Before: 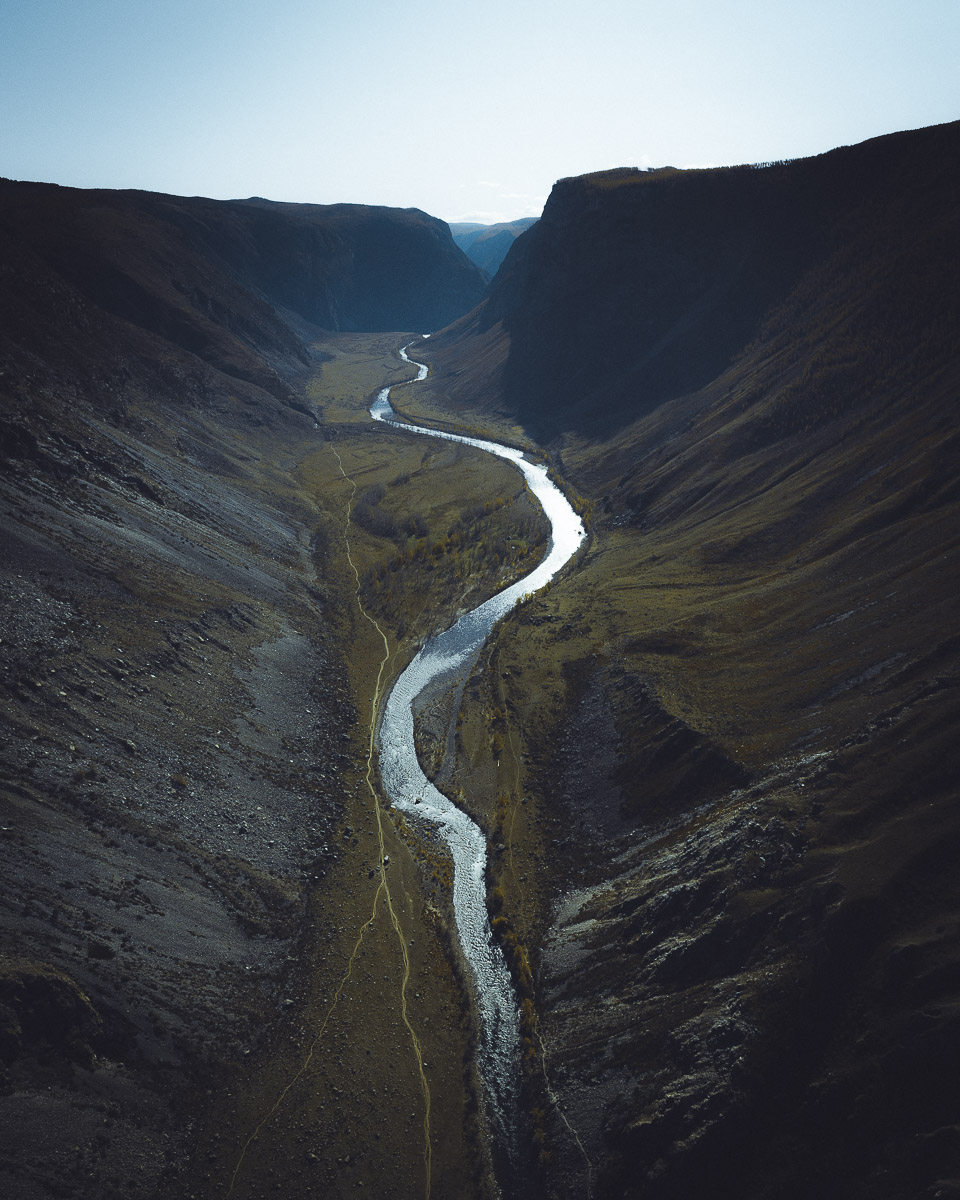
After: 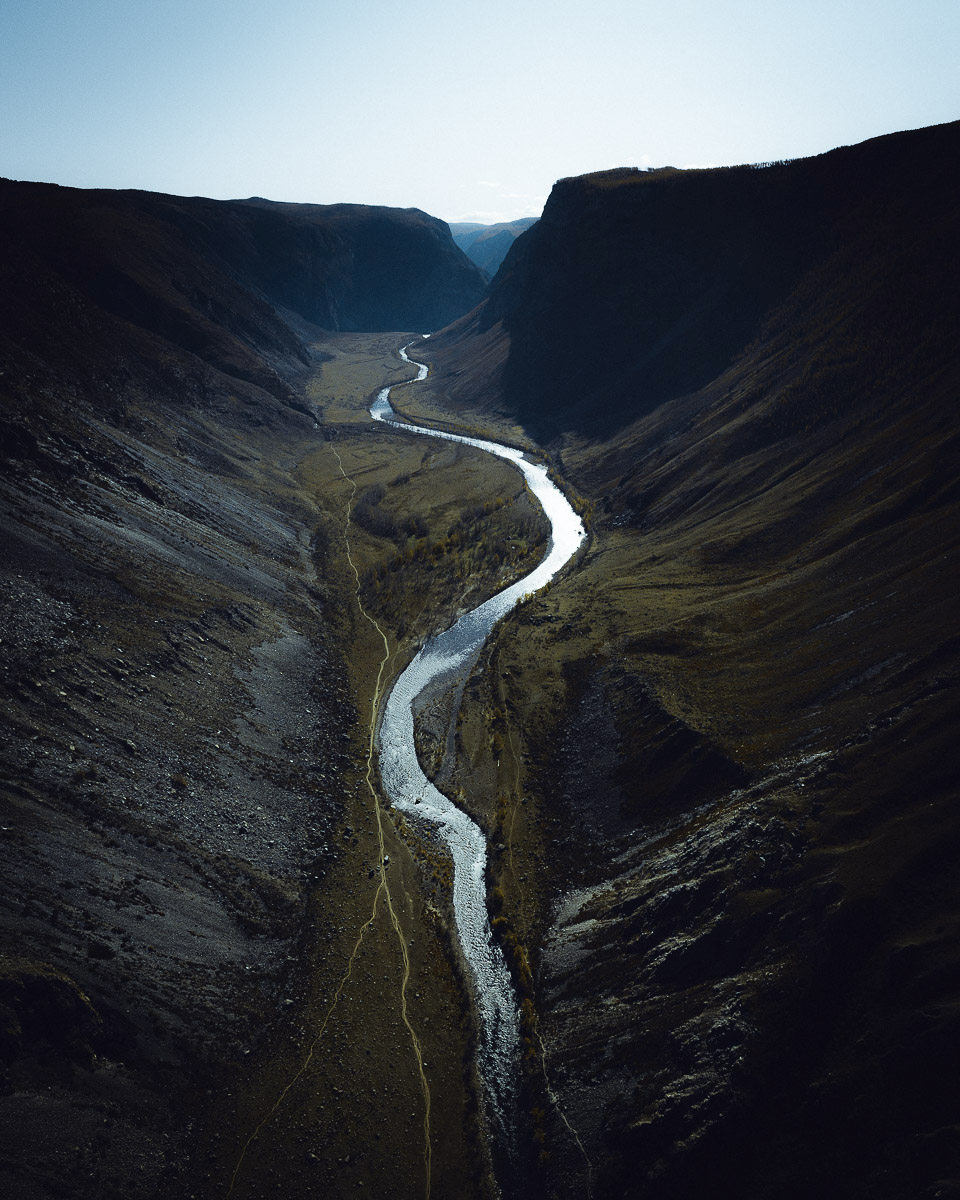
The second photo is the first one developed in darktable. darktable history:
fill light: exposure -2 EV, width 8.6
